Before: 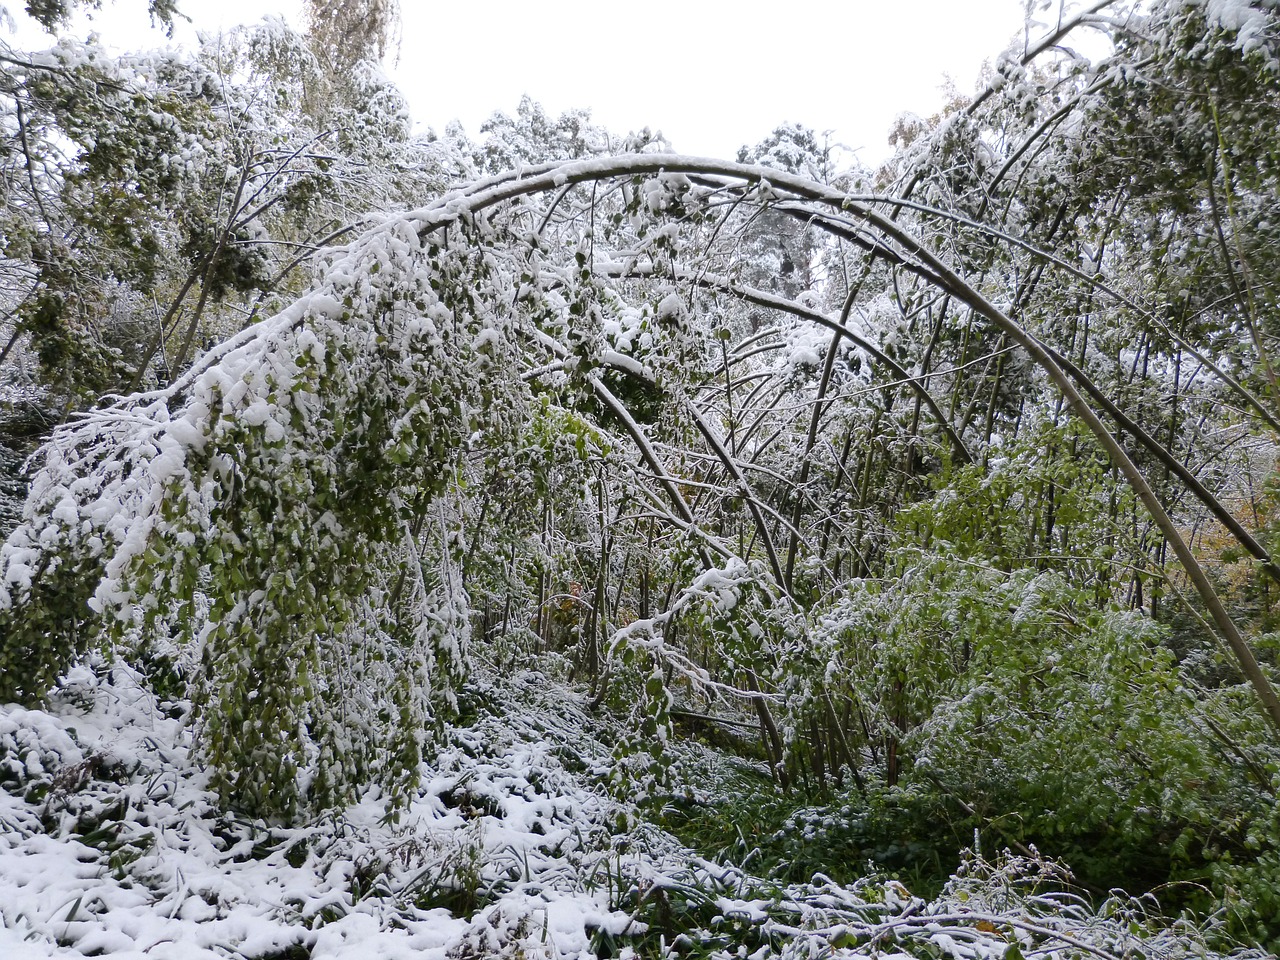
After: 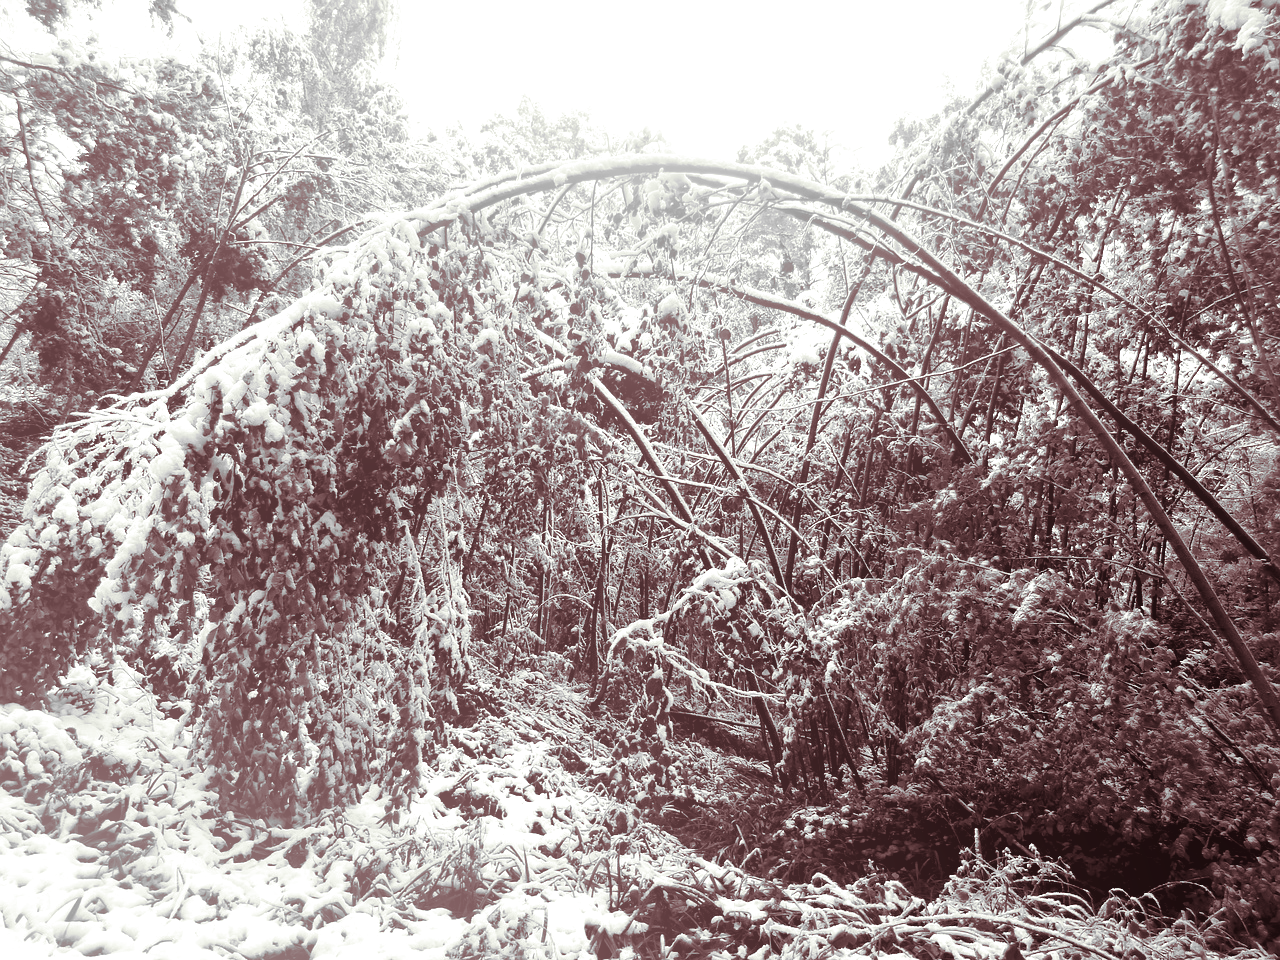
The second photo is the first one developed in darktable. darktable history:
split-toning: shadows › hue 360°
contrast brightness saturation: saturation 0.18
color zones: curves: ch0 [(0.287, 0.048) (0.493, 0.484) (0.737, 0.816)]; ch1 [(0, 0) (0.143, 0) (0.286, 0) (0.429, 0) (0.571, 0) (0.714, 0) (0.857, 0)]
local contrast: mode bilateral grid, contrast 44, coarseness 69, detail 214%, midtone range 0.2
bloom: size 38%, threshold 95%, strength 30%
